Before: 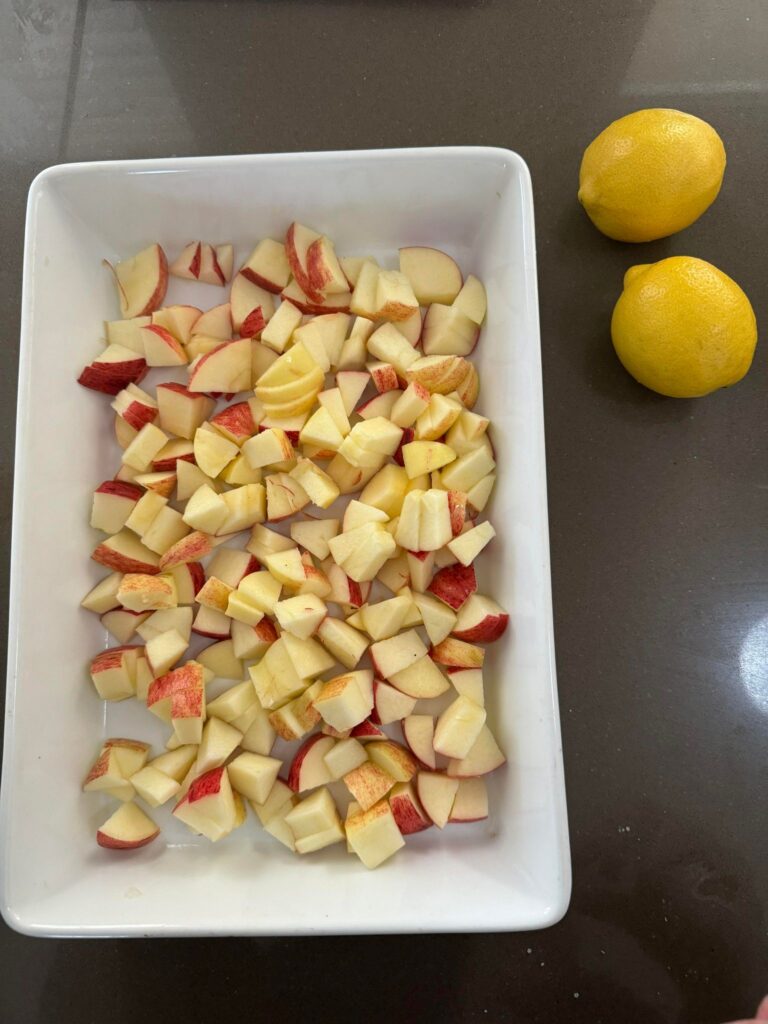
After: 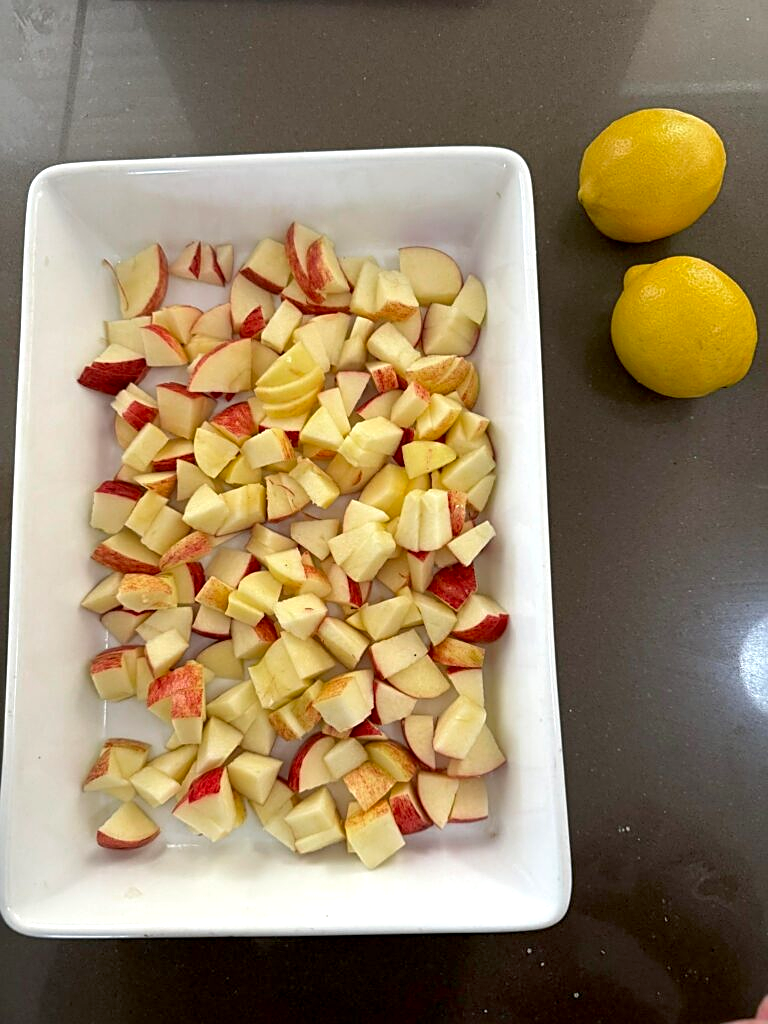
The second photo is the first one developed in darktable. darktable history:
exposure: black level correction 0.005, exposure 0.42 EV, compensate highlight preservation false
sharpen: amount 0.584
color zones: curves: ch0 [(0, 0.444) (0.143, 0.442) (0.286, 0.441) (0.429, 0.441) (0.571, 0.441) (0.714, 0.441) (0.857, 0.442) (1, 0.444)]
